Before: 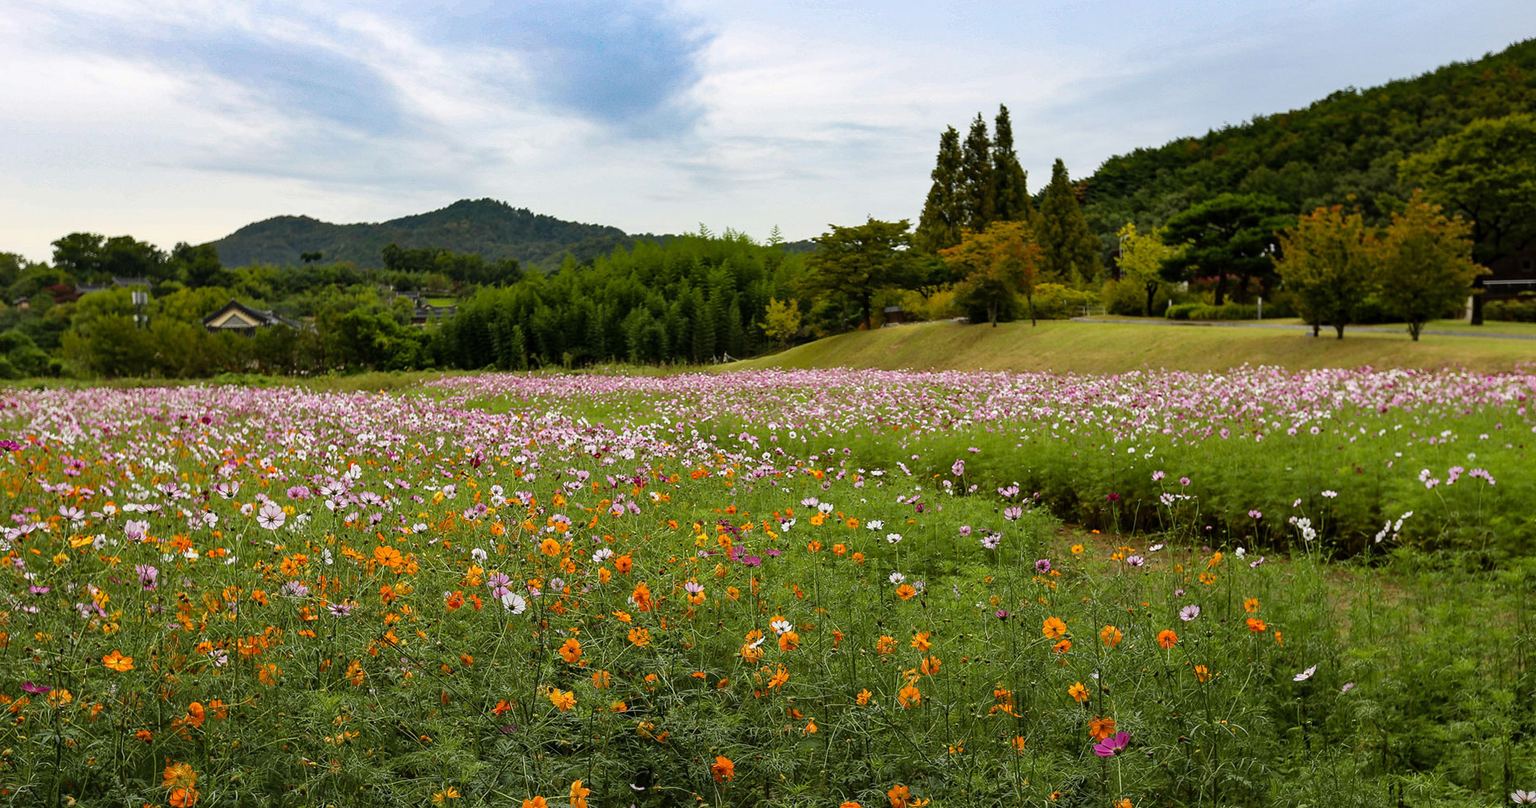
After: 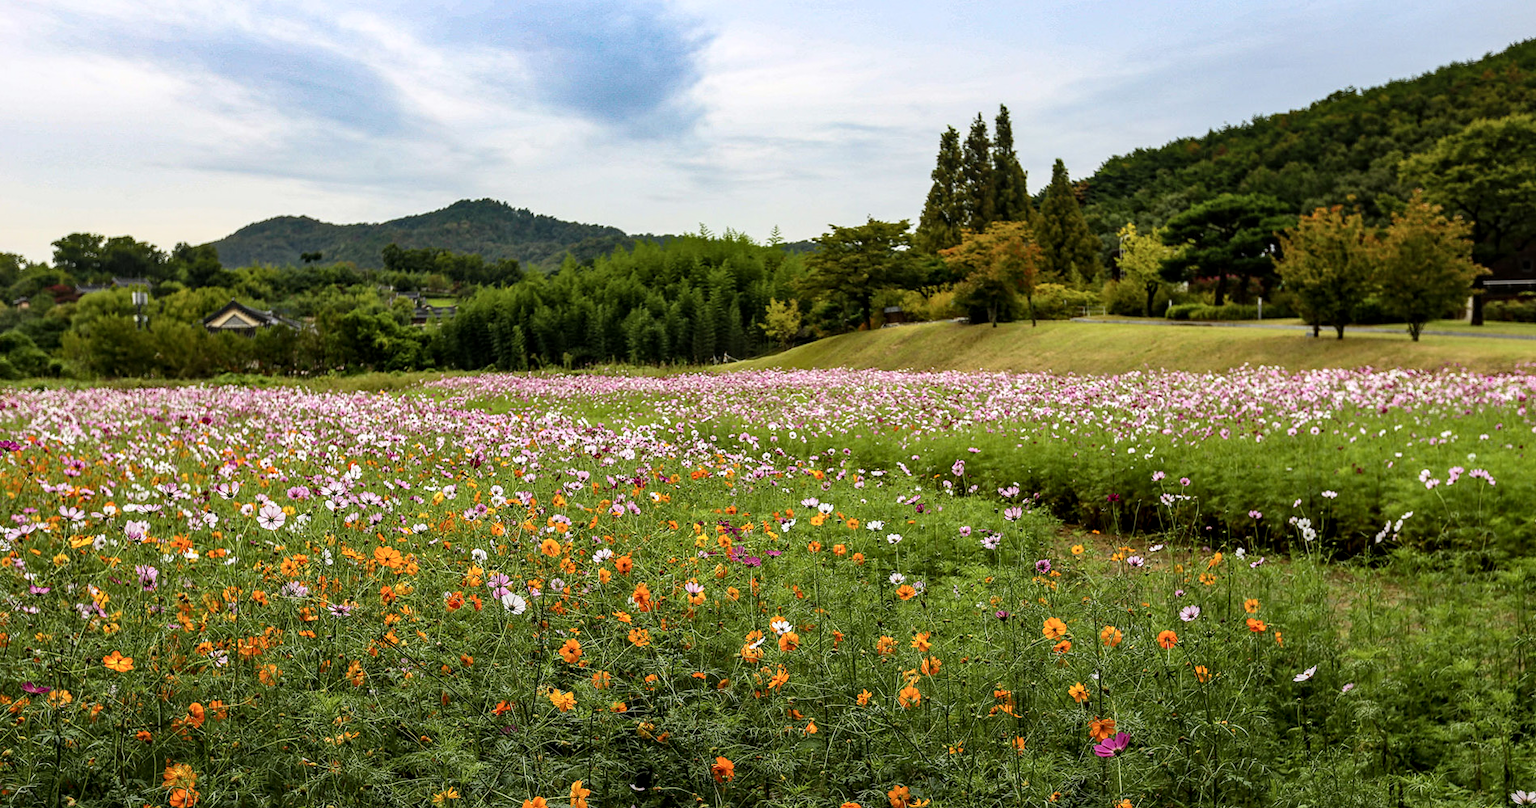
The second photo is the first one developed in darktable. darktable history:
contrast brightness saturation: contrast 0.154, brightness 0.052
local contrast: detail 130%
